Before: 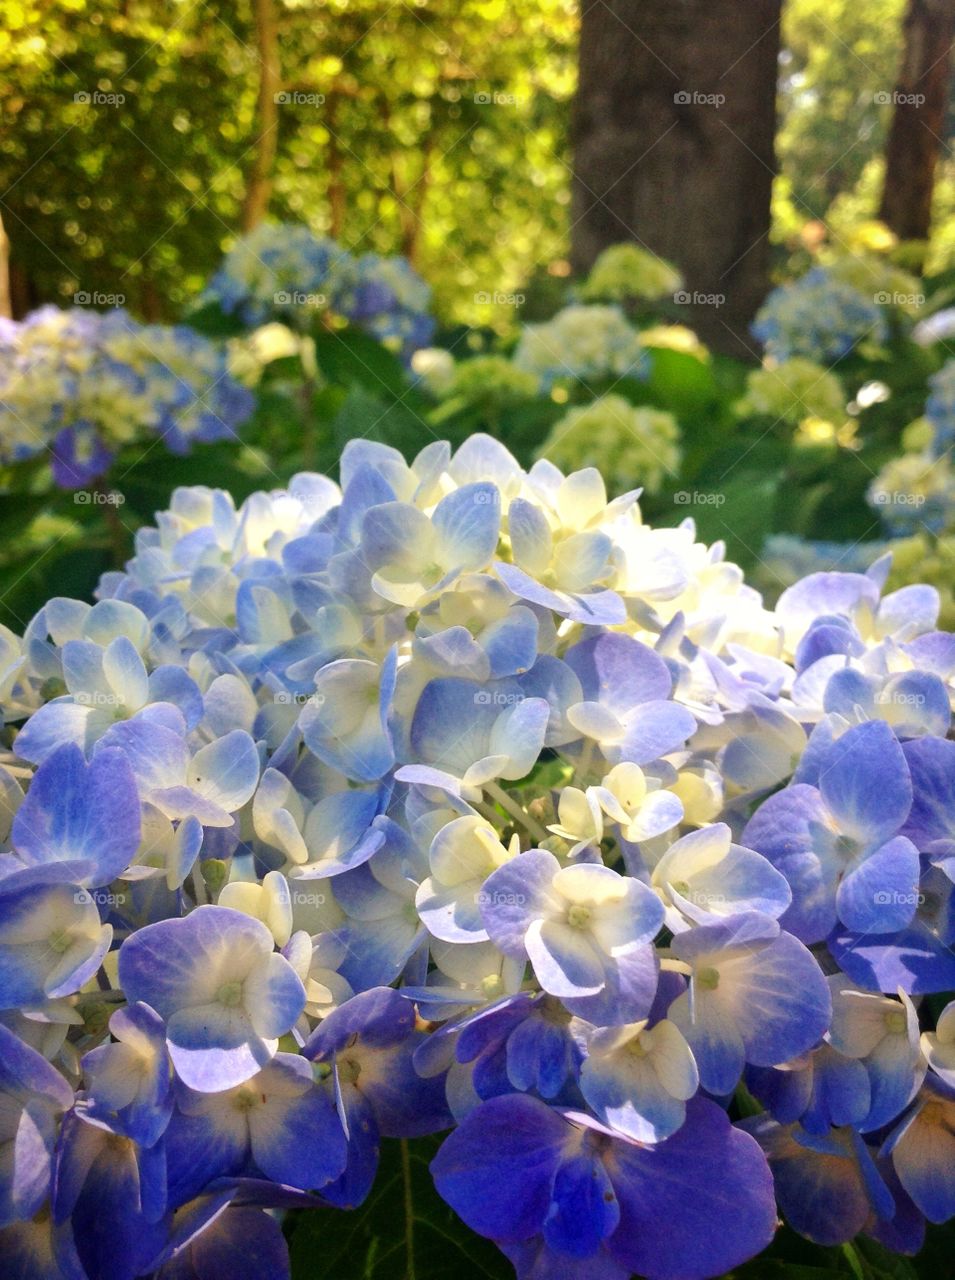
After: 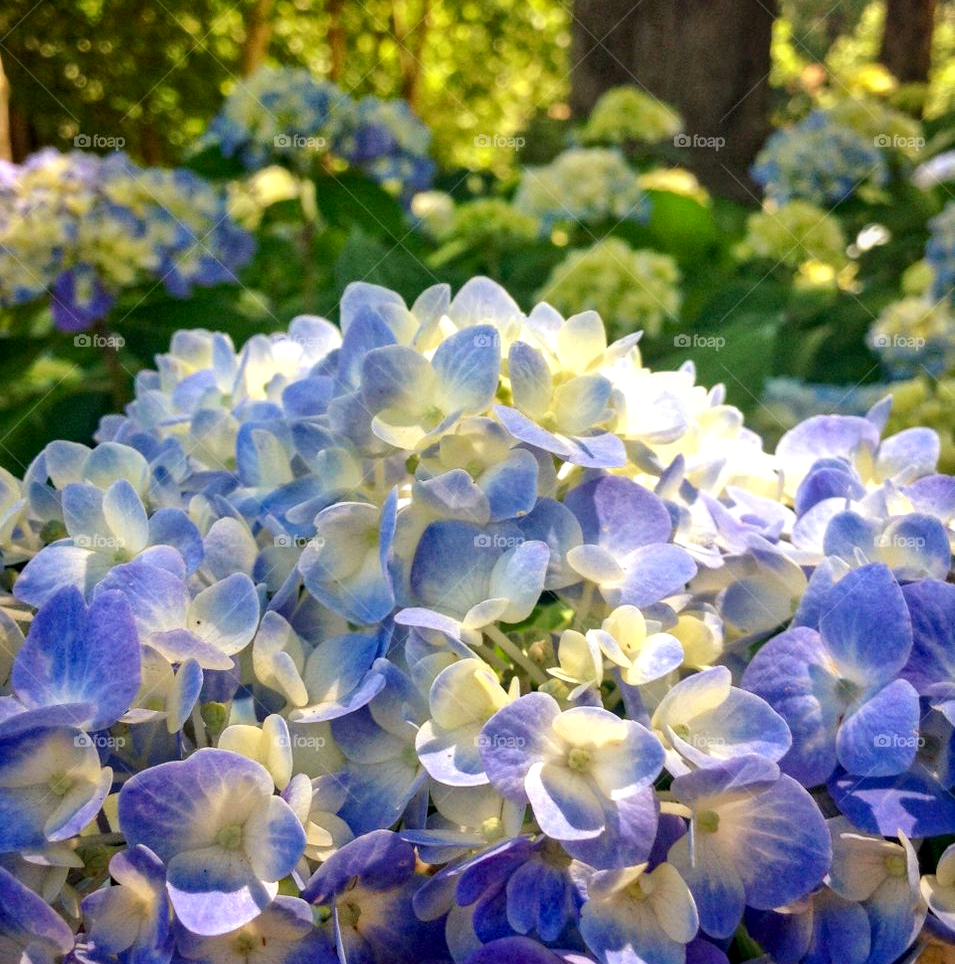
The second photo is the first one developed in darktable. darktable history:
crop and rotate: top 12.281%, bottom 12.403%
haze removal: compatibility mode true, adaptive false
local contrast: on, module defaults
exposure: black level correction 0.002, compensate exposure bias true, compensate highlight preservation false
